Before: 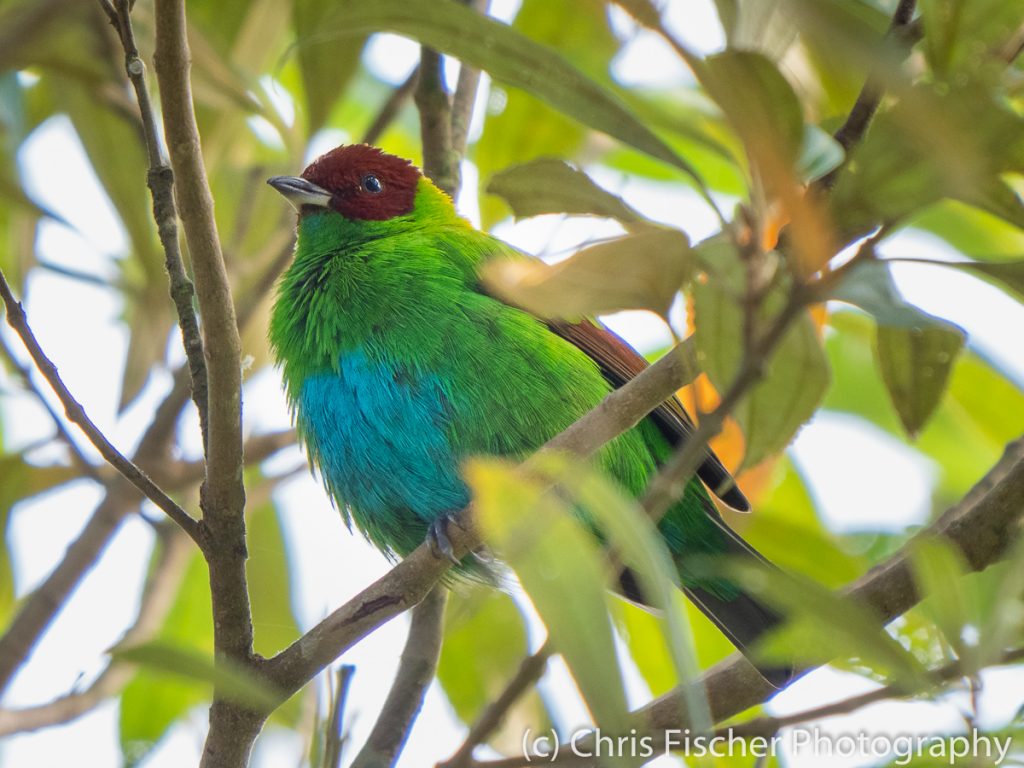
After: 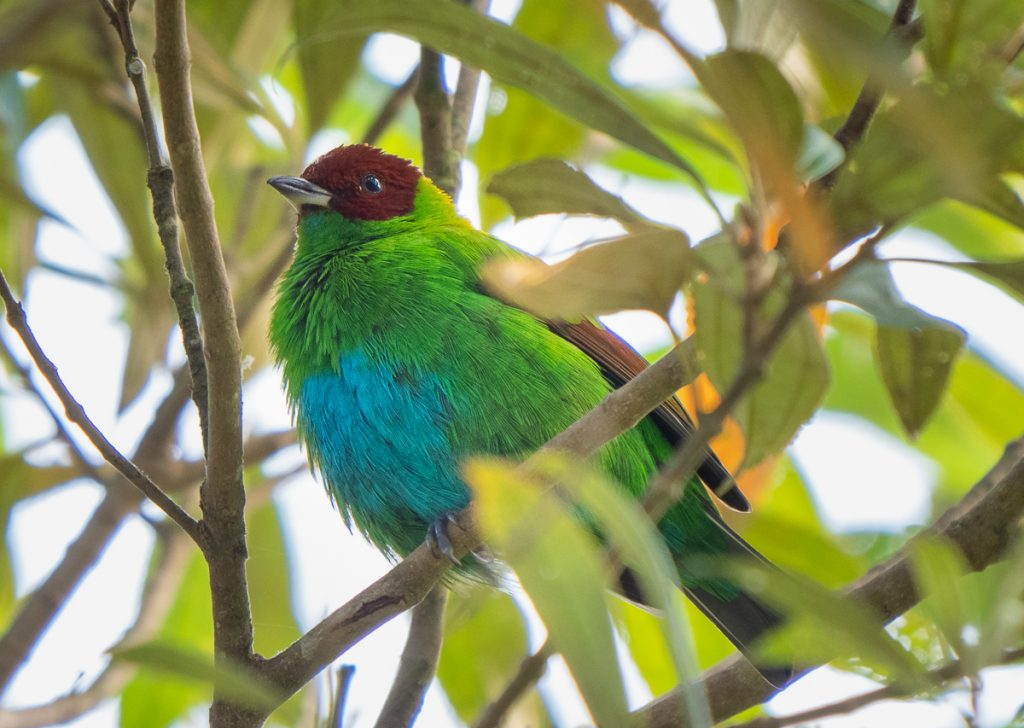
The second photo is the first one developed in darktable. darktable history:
crop and rotate: top 0.003%, bottom 5.144%
